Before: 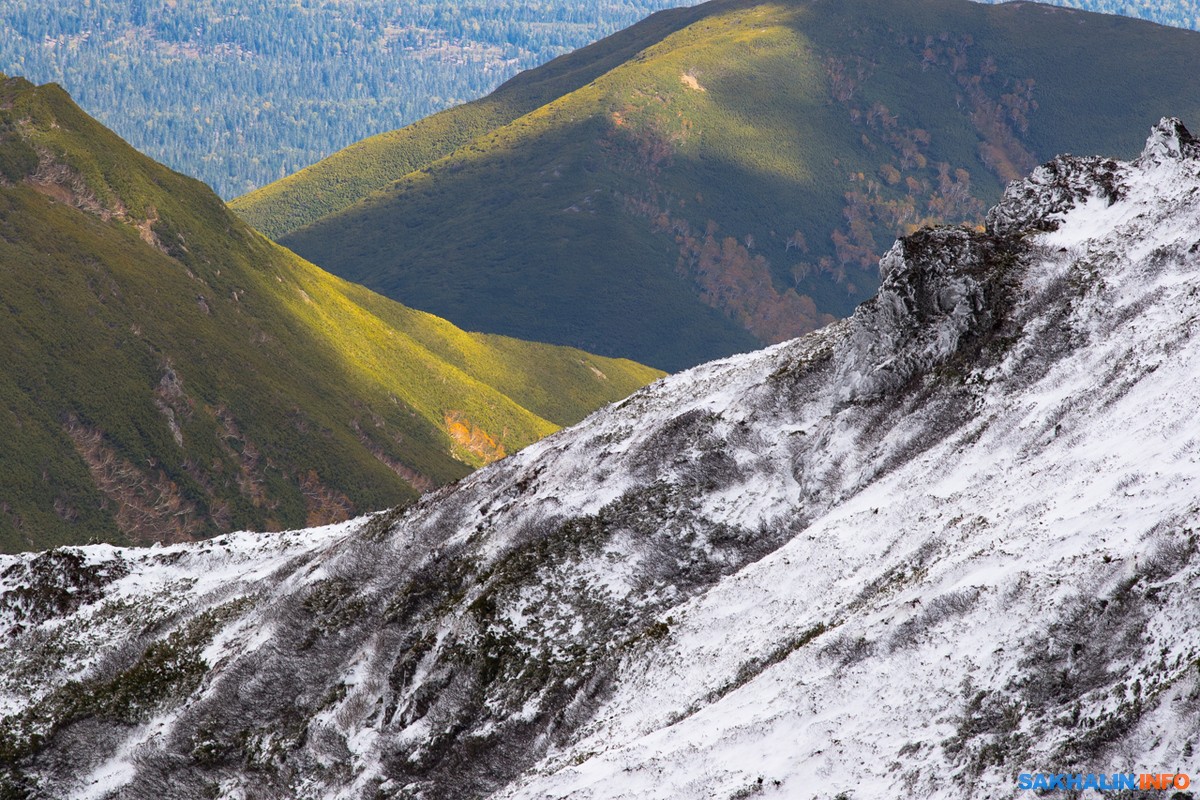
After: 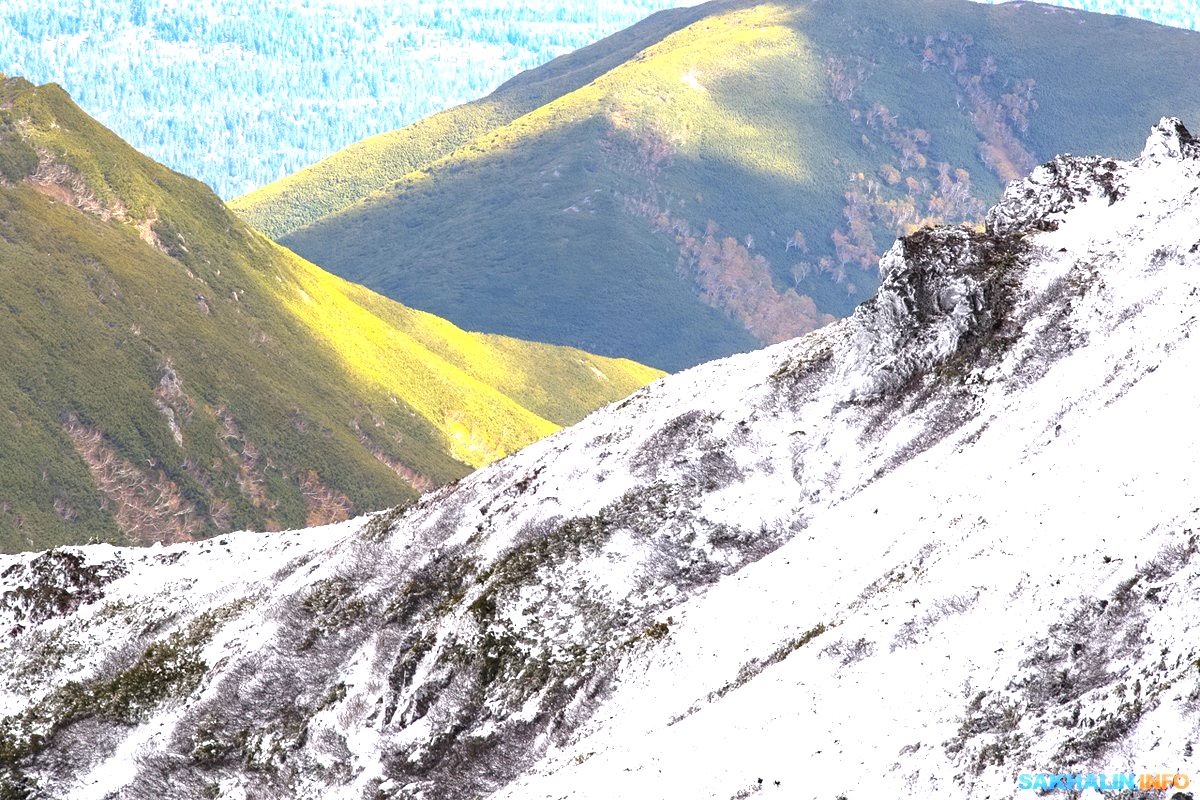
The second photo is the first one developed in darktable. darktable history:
contrast equalizer: y [[0.5 ×6], [0.5 ×6], [0.5 ×6], [0 ×6], [0, 0, 0, 0.581, 0.011, 0]]
exposure: black level correction 0, exposure 1.675 EV, compensate exposure bias true, compensate highlight preservation false
